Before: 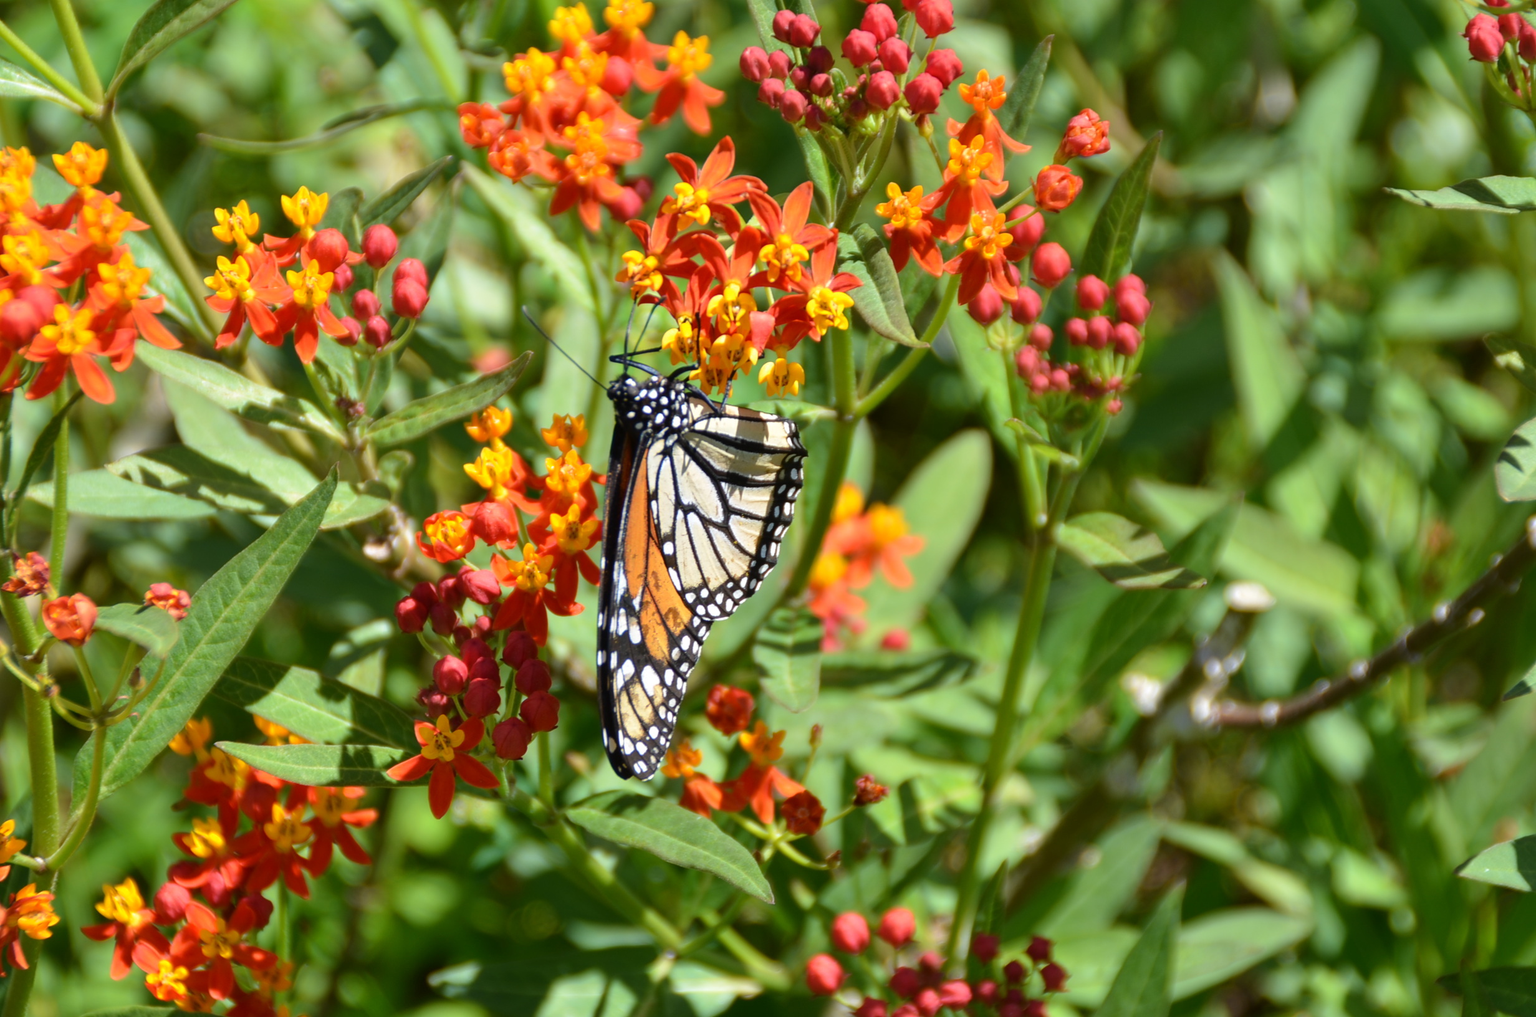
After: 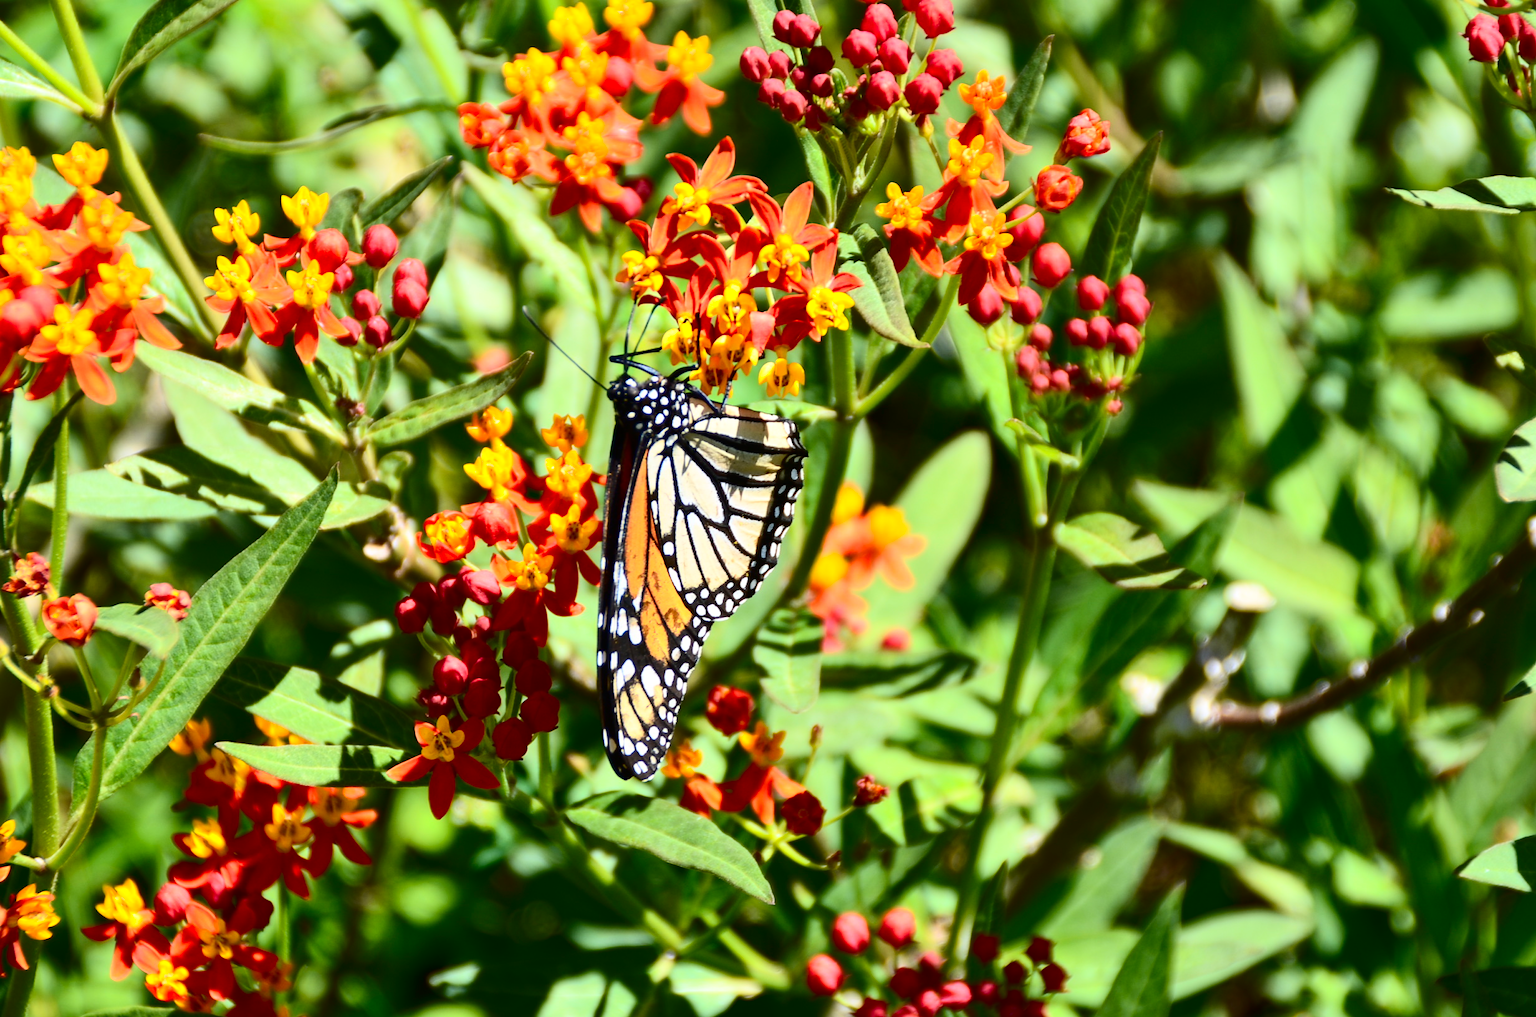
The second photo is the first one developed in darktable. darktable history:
contrast brightness saturation: contrast 0.406, brightness 0.048, saturation 0.261
